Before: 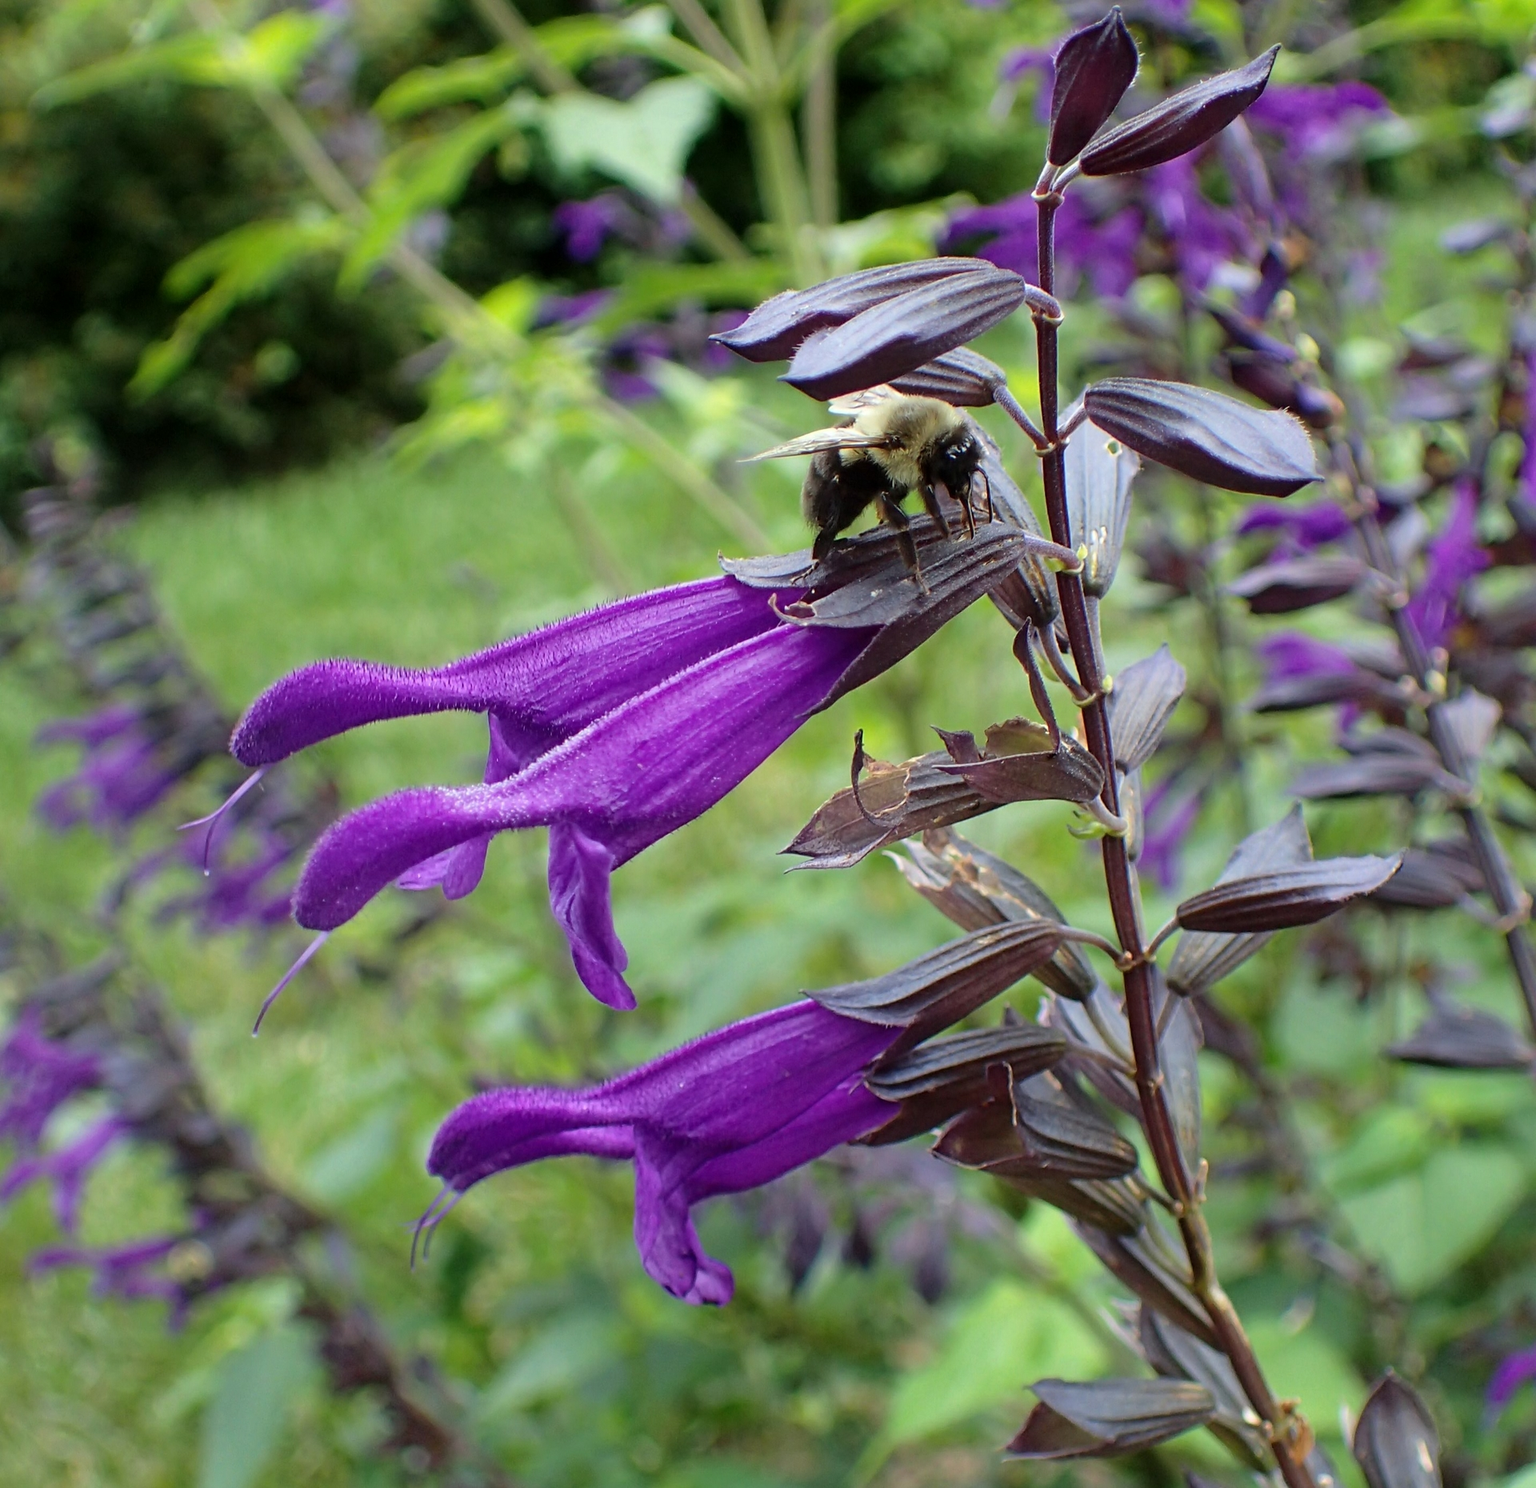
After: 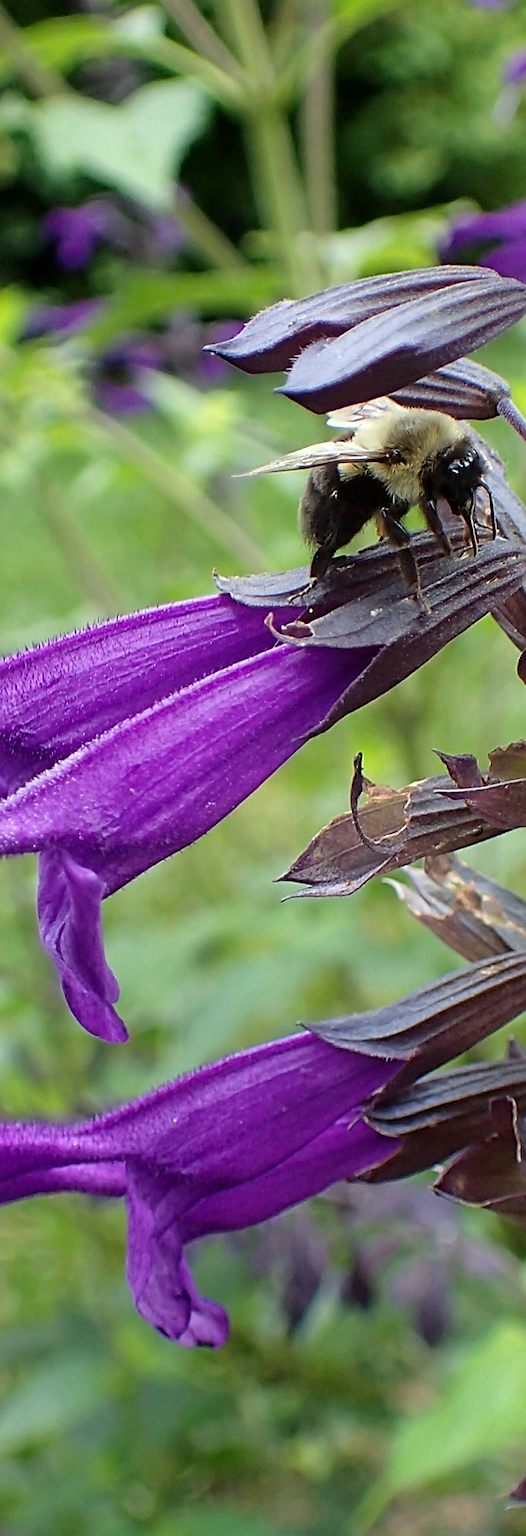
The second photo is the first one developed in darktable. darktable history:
sharpen: on, module defaults
crop: left 33.36%, right 33.36%
